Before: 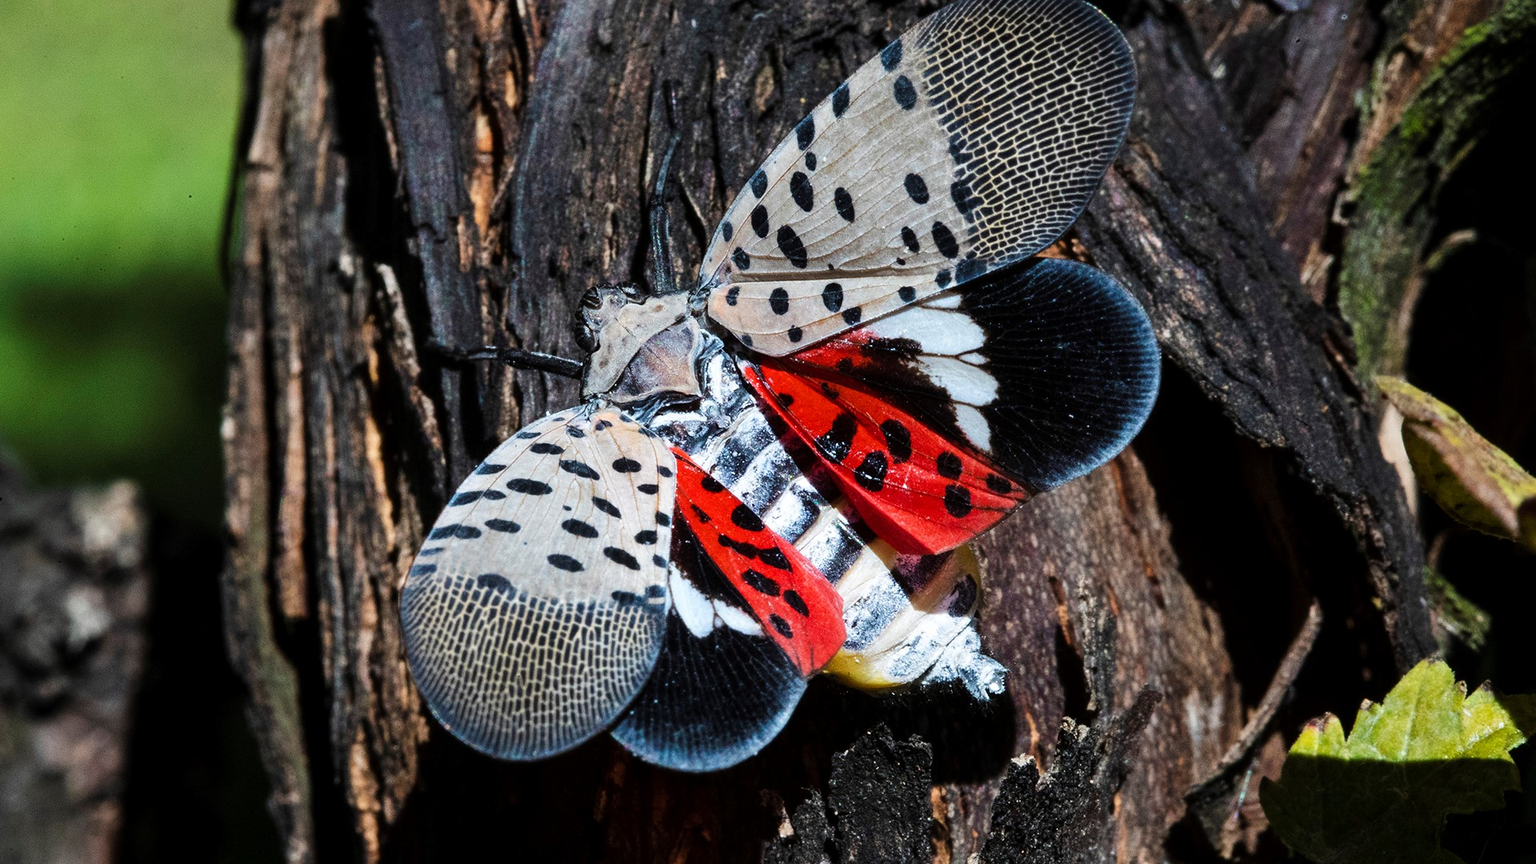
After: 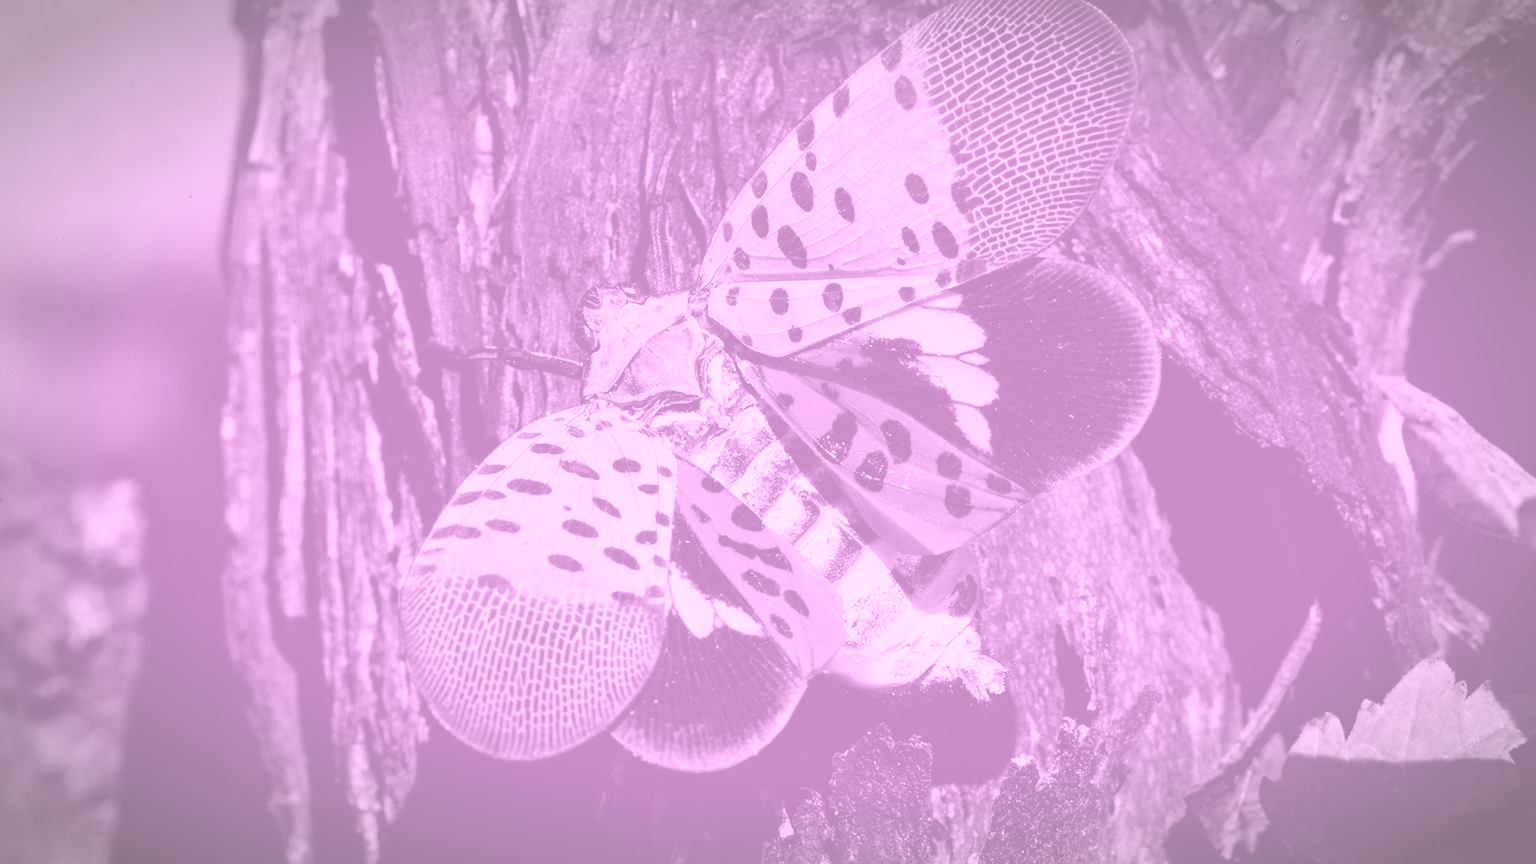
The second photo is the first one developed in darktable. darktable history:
vignetting: automatic ratio true
exposure: black level correction 0.007, exposure 0.093 EV, compensate highlight preservation false
colorize: hue 331.2°, saturation 75%, source mix 30.28%, lightness 70.52%, version 1
